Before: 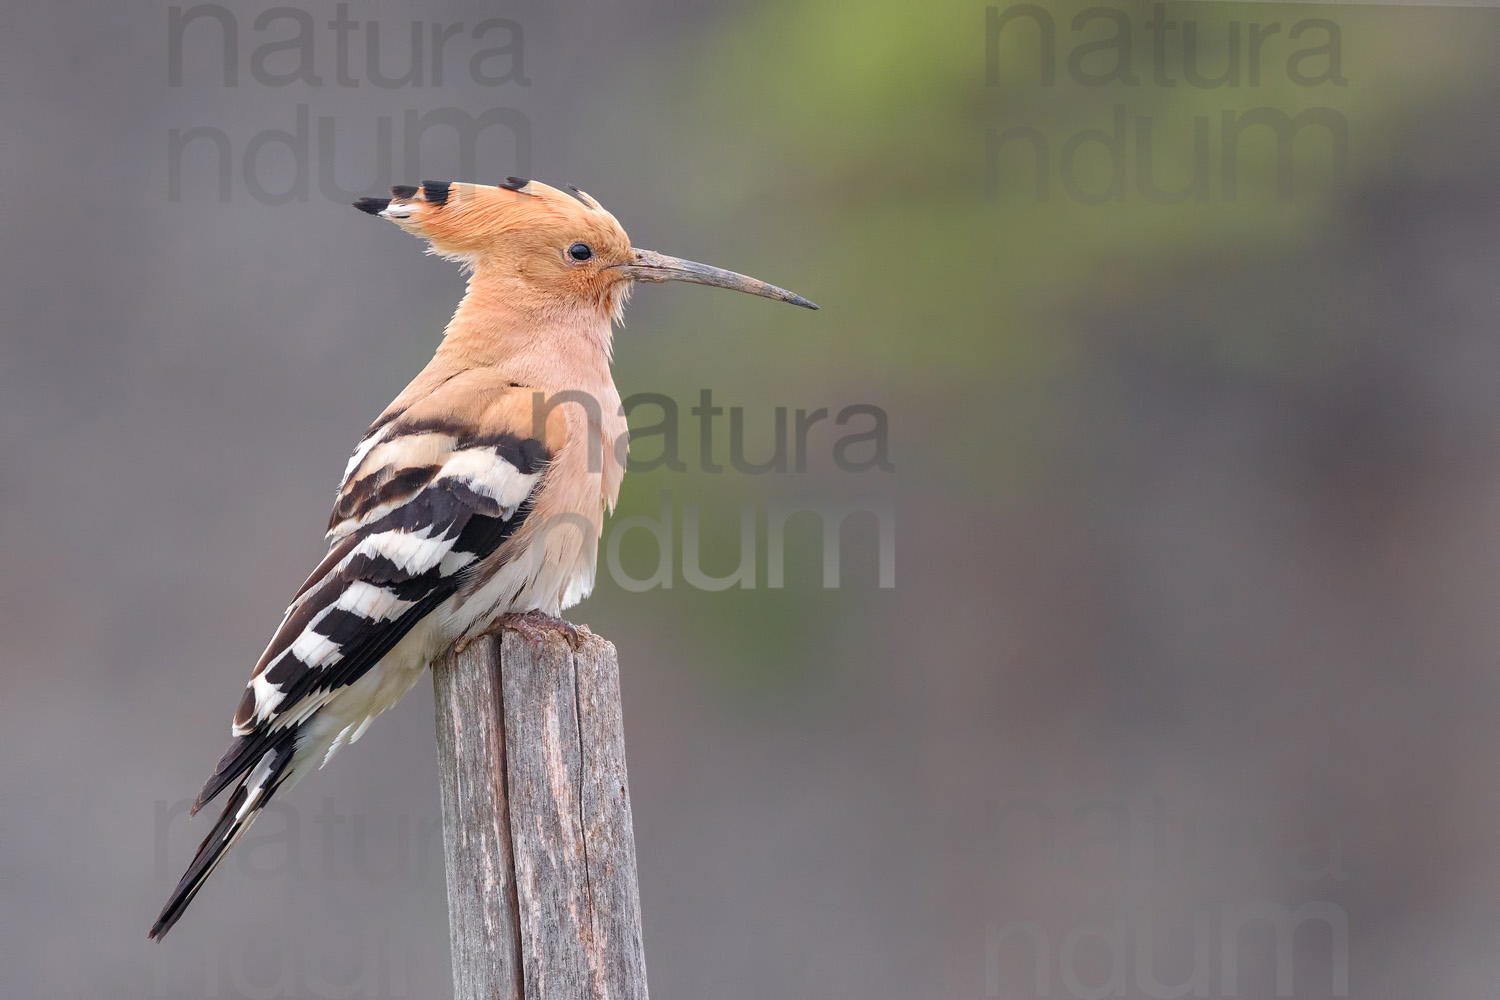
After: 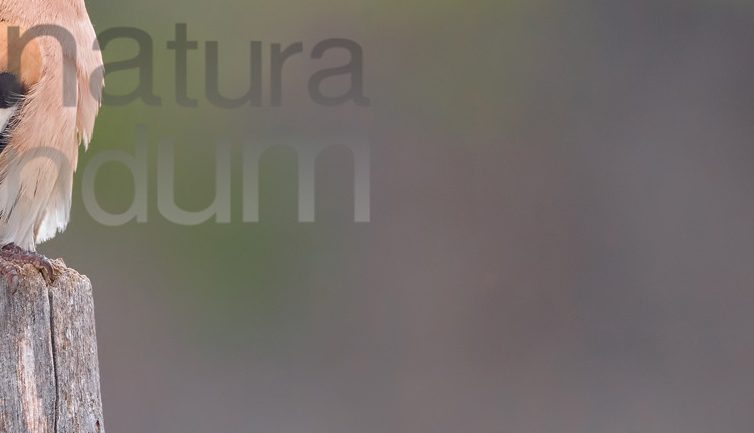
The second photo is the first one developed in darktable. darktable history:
shadows and highlights: shadows 30.63, highlights -63.22, shadows color adjustment 98%, highlights color adjustment 58.61%, soften with gaussian
crop: left 35.03%, top 36.625%, right 14.663%, bottom 20.057%
